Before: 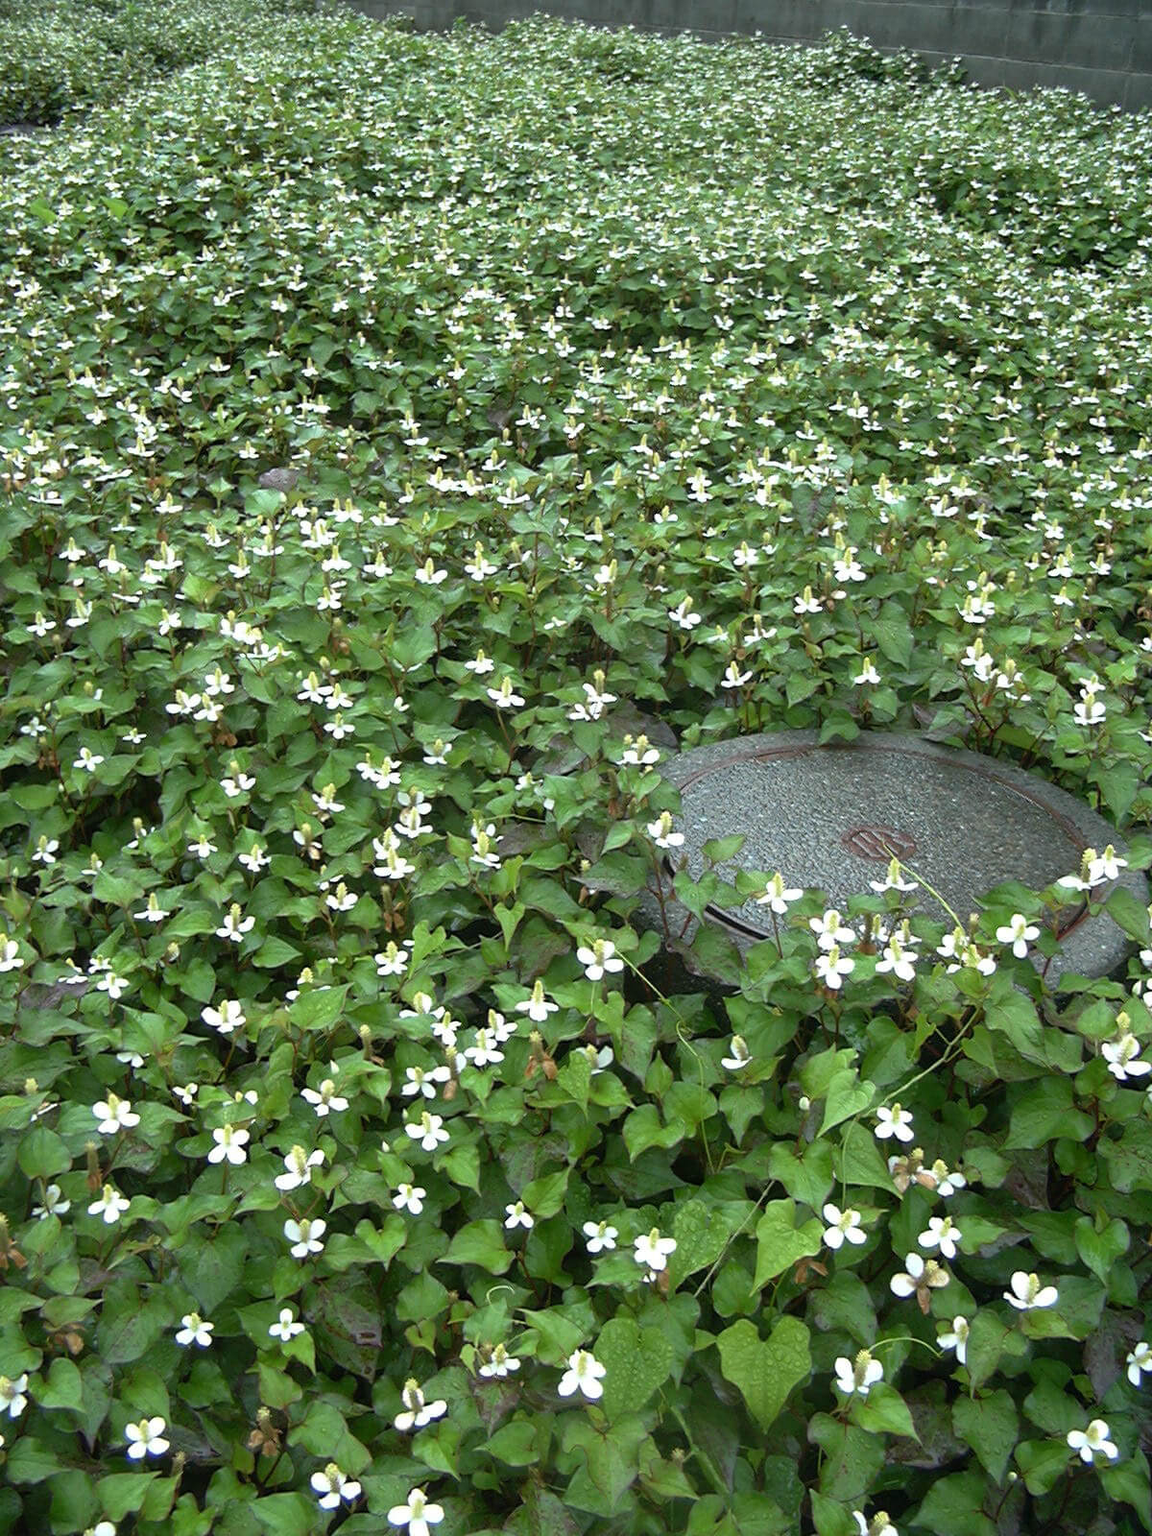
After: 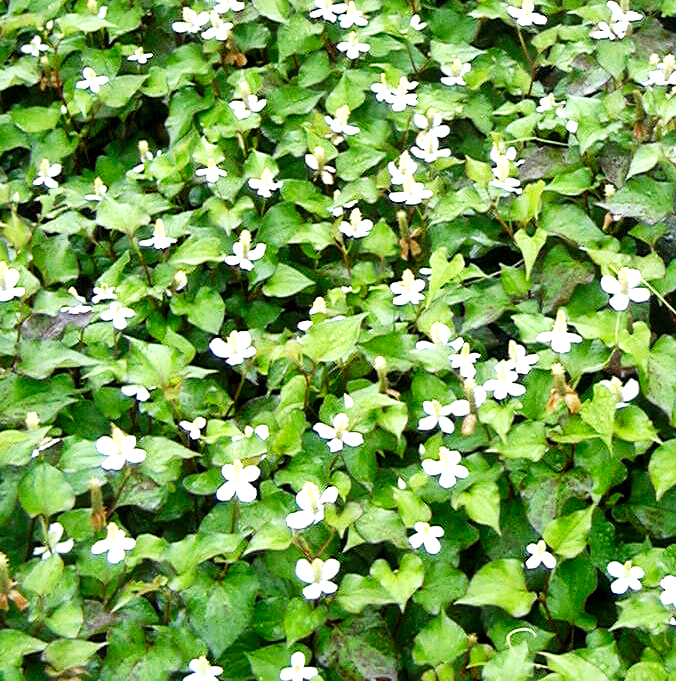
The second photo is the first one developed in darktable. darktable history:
base curve: curves: ch0 [(0, 0) (0.007, 0.004) (0.027, 0.03) (0.046, 0.07) (0.207, 0.54) (0.442, 0.872) (0.673, 0.972) (1, 1)], preserve colors none
local contrast: mode bilateral grid, contrast 20, coarseness 20, detail 150%, midtone range 0.2
crop: top 44.483%, right 43.593%, bottom 12.892%
grain: coarseness 0.09 ISO
